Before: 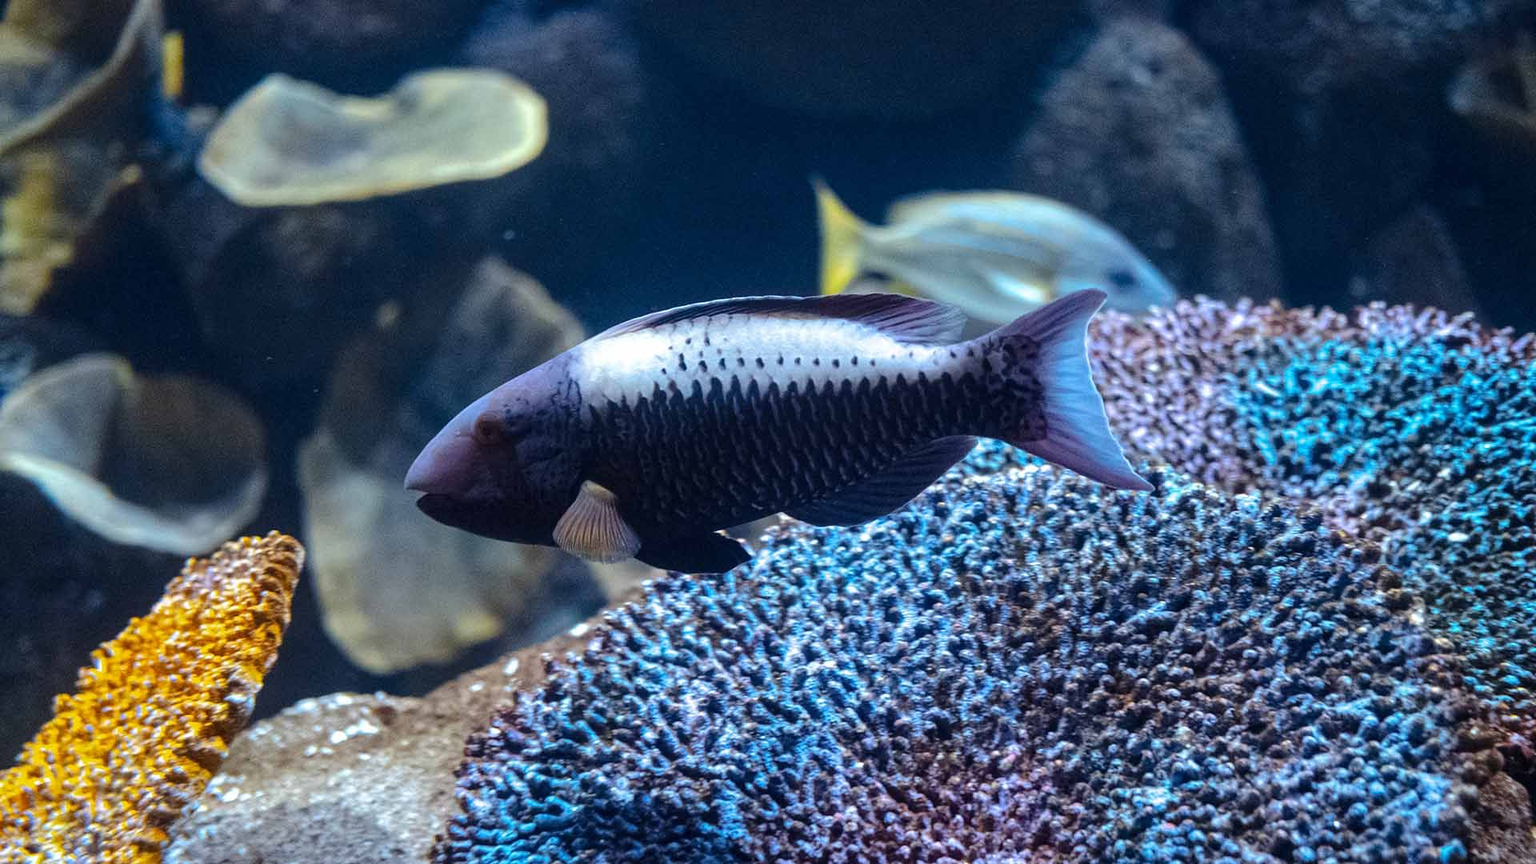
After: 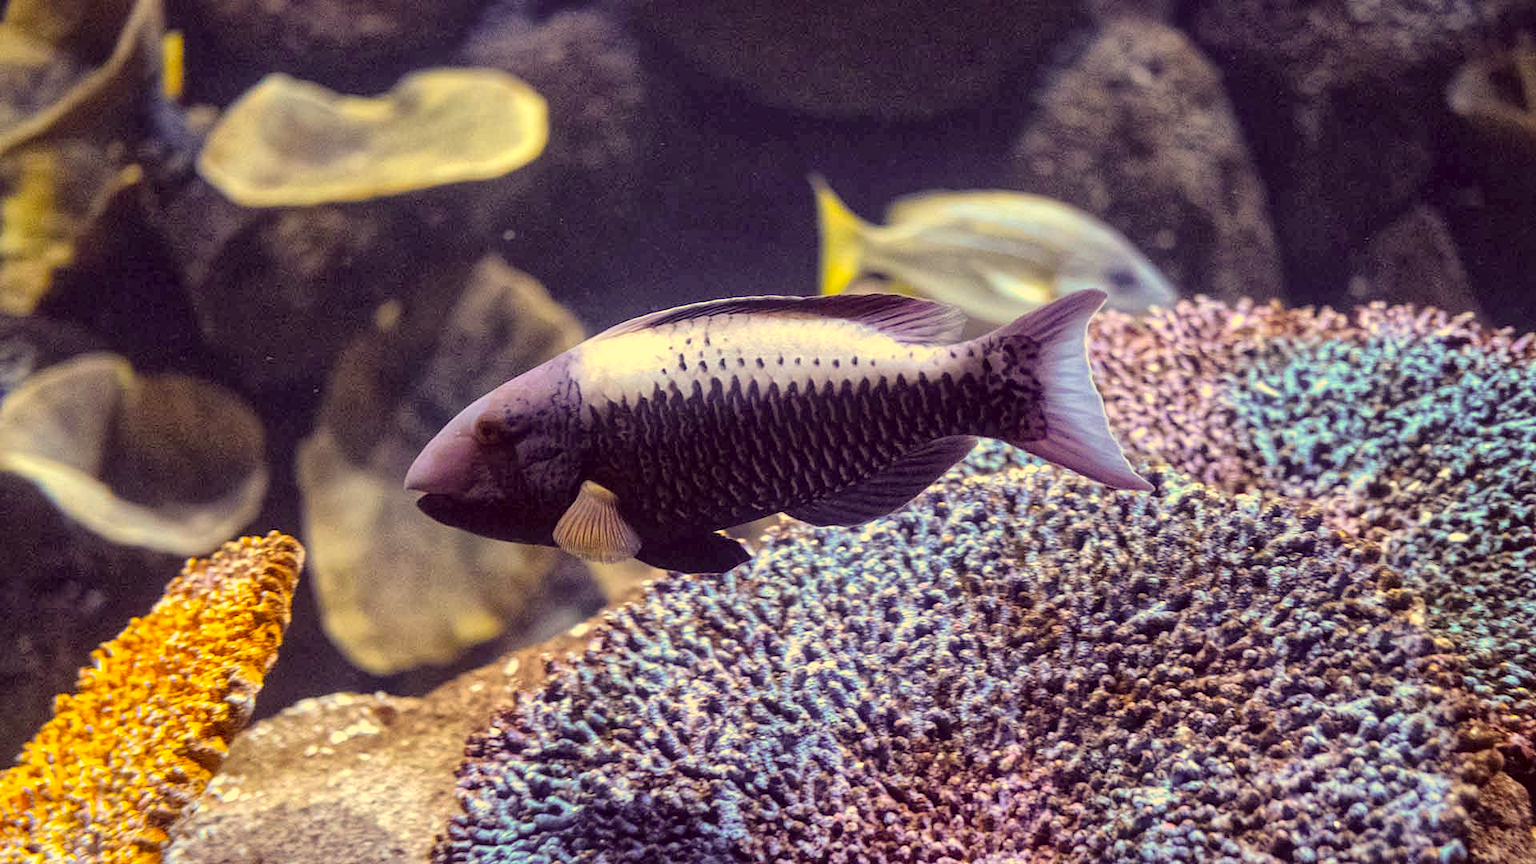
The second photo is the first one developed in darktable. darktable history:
global tonemap: drago (1, 100), detail 1
color correction: highlights a* 10.12, highlights b* 39.04, shadows a* 14.62, shadows b* 3.37
